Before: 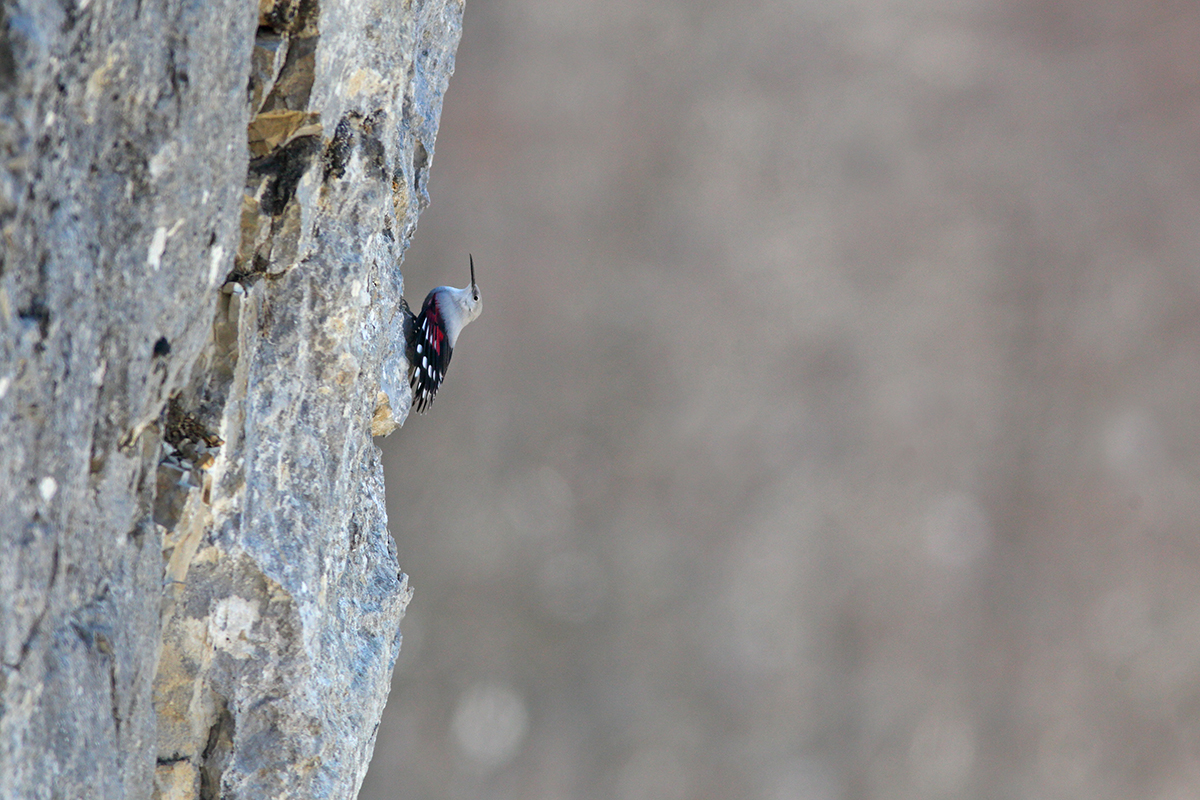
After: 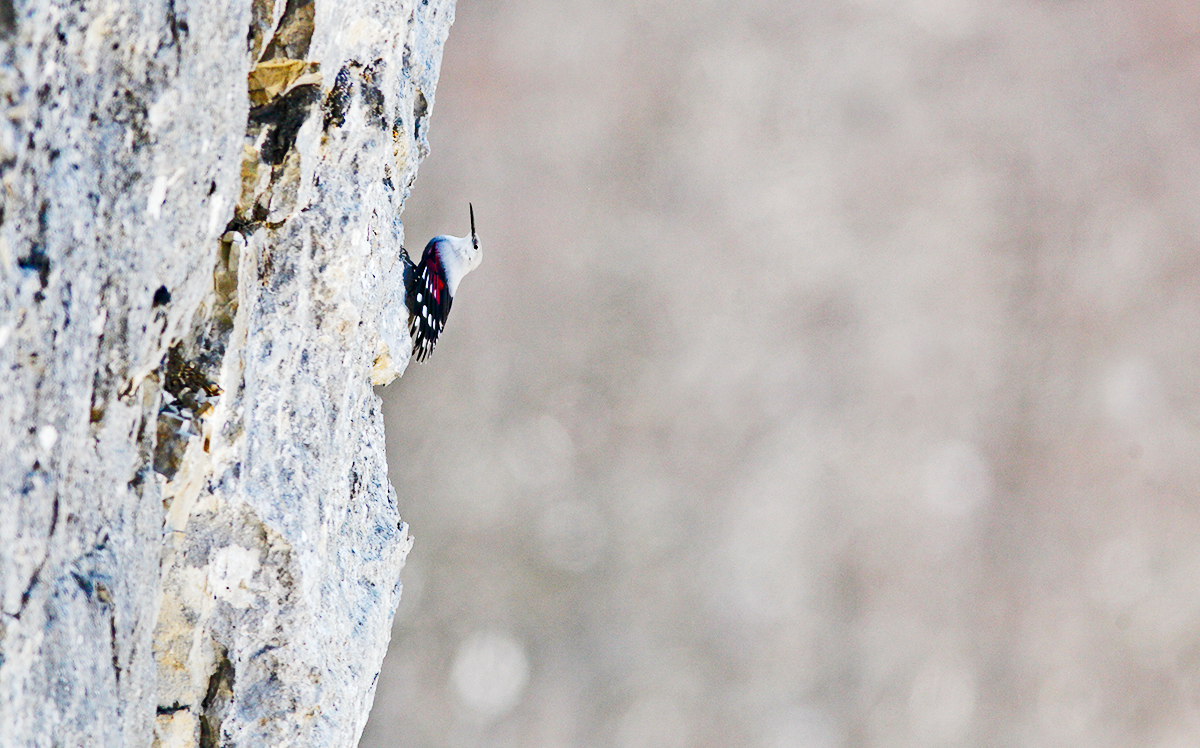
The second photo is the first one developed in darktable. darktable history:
tone curve: curves: ch0 [(0, 0) (0.003, 0.004) (0.011, 0.015) (0.025, 0.034) (0.044, 0.061) (0.069, 0.095) (0.1, 0.137) (0.136, 0.186) (0.177, 0.243) (0.224, 0.307) (0.277, 0.416) (0.335, 0.533) (0.399, 0.641) (0.468, 0.748) (0.543, 0.829) (0.623, 0.886) (0.709, 0.924) (0.801, 0.951) (0.898, 0.975) (1, 1)], preserve colors none
crop and rotate: top 6.45%
haze removal: adaptive false
shadows and highlights: highlights color adjustment 41.63%, low approximation 0.01, soften with gaussian
